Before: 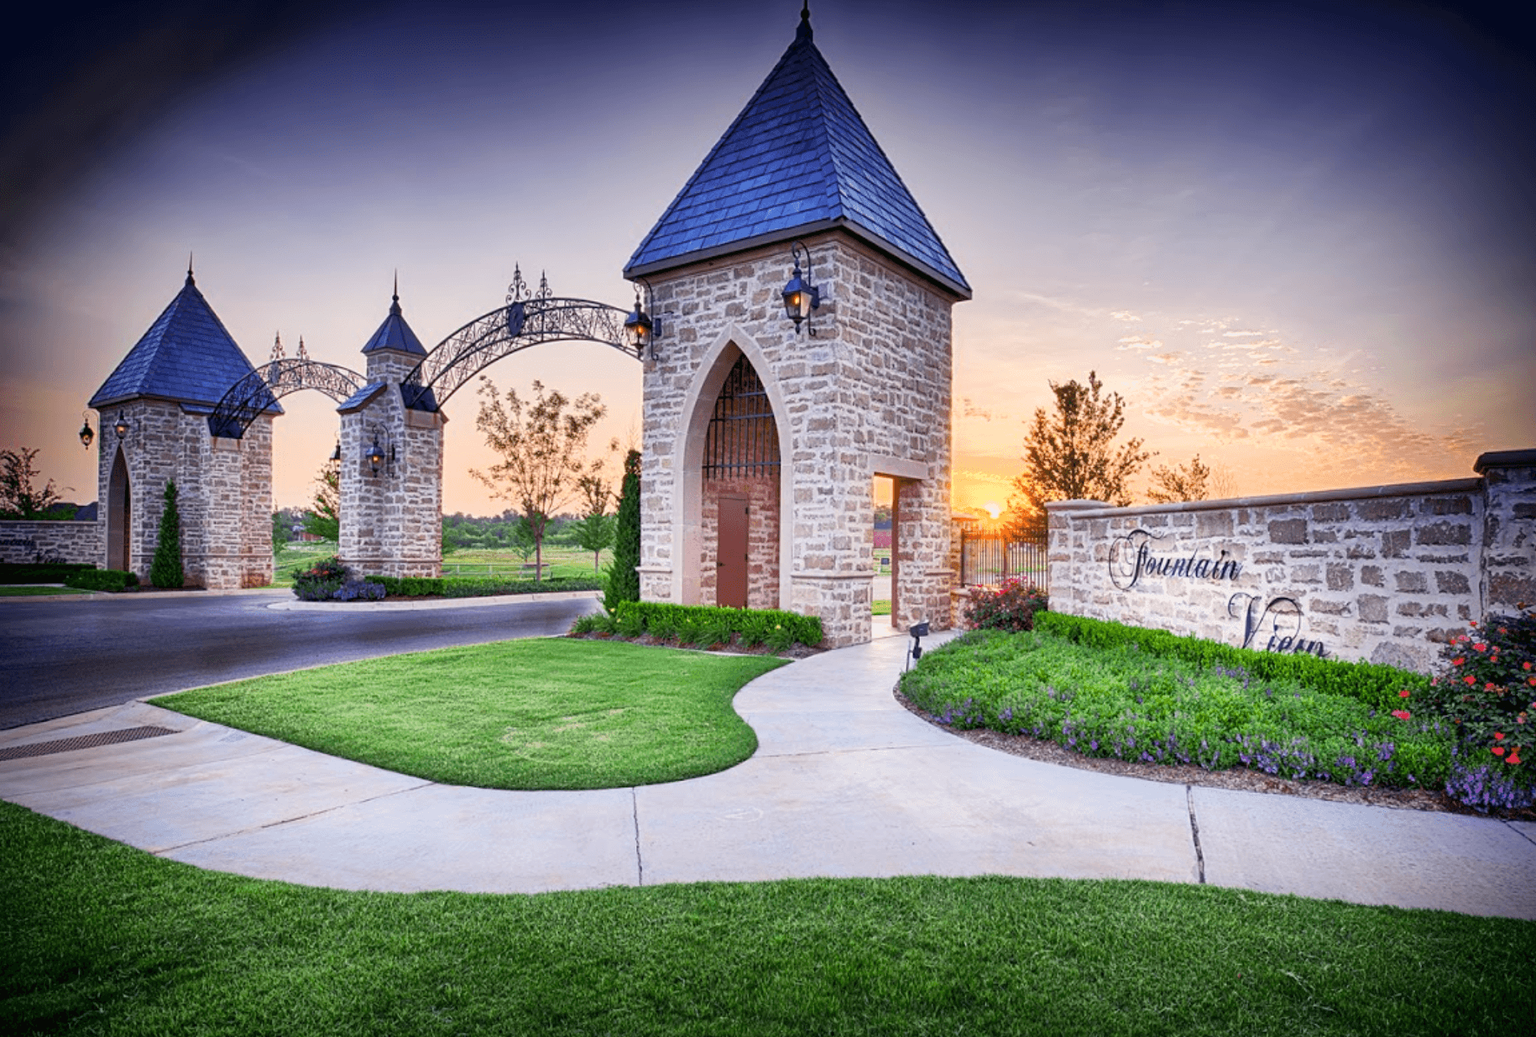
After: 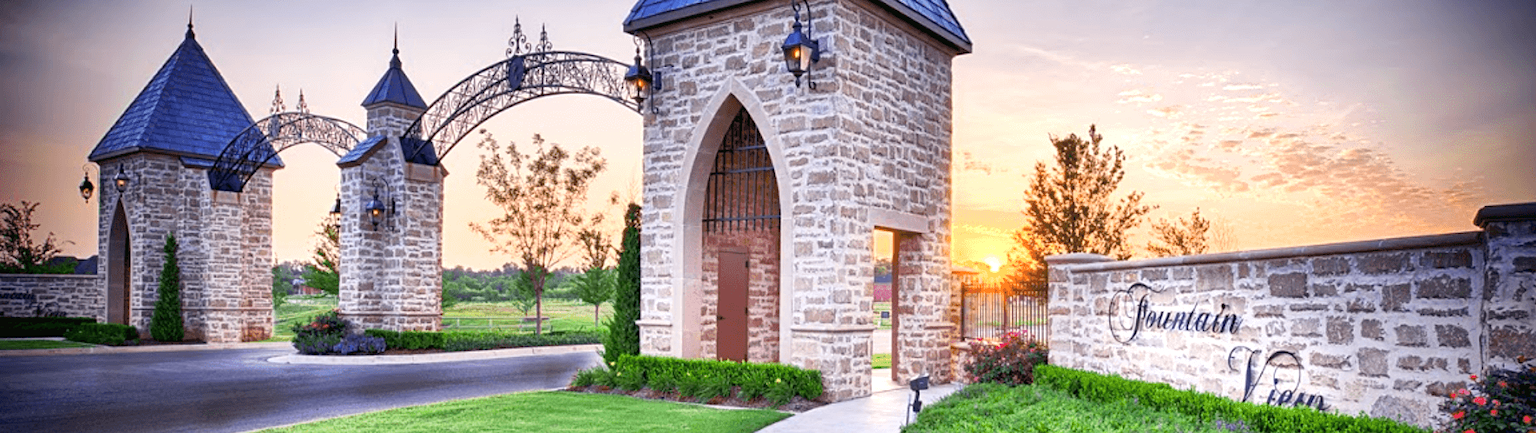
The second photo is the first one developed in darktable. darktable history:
exposure: exposure 0.3 EV, compensate highlight preservation false
crop and rotate: top 23.84%, bottom 34.294%
